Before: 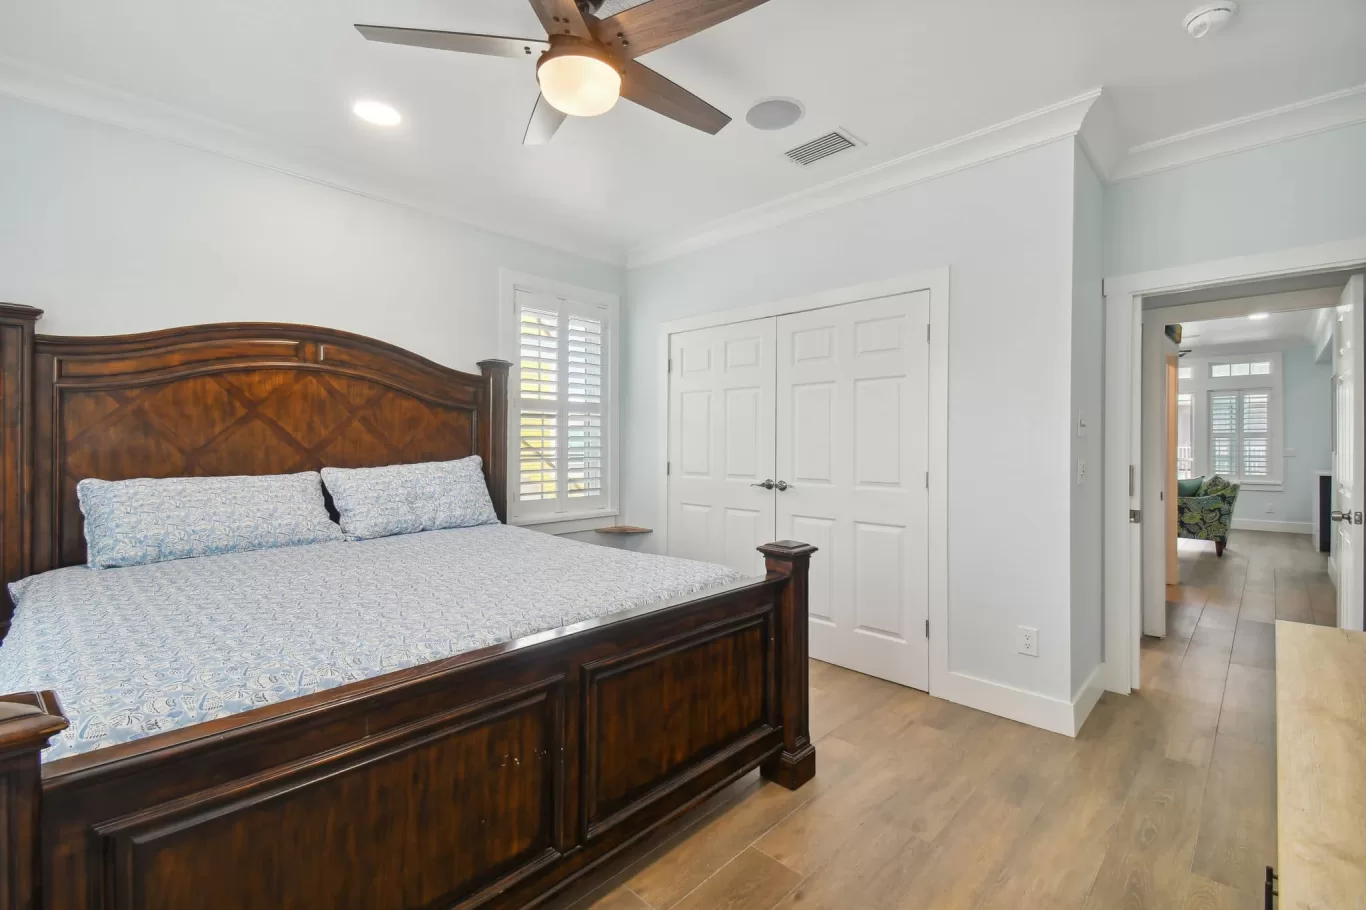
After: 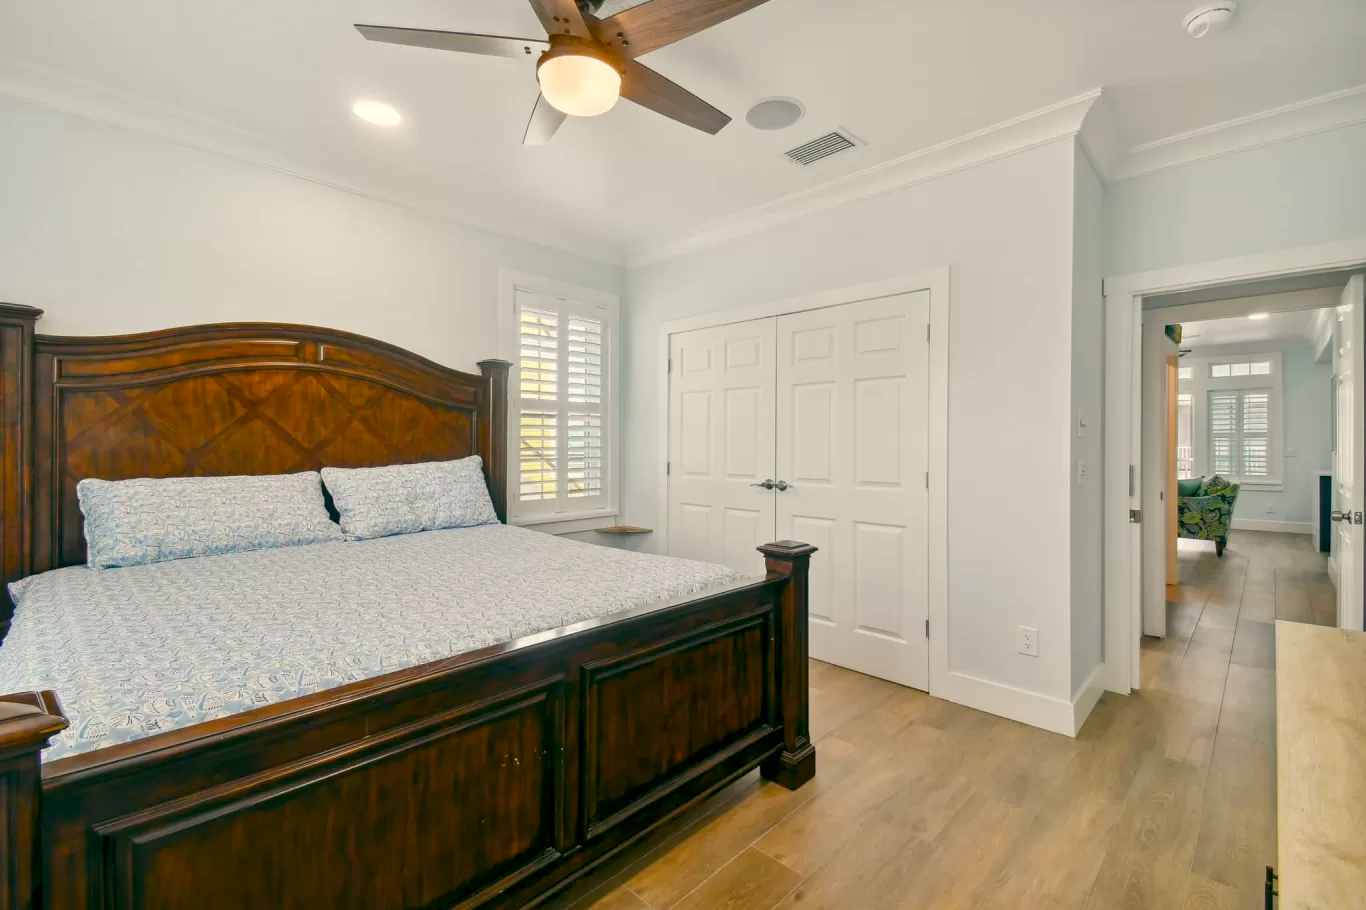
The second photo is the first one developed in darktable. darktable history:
color balance rgb: highlights gain › chroma 3.055%, highlights gain › hue 75.6°, global offset › luminance -0.332%, global offset › chroma 0.112%, global offset › hue 163.46°, perceptual saturation grading › global saturation 20%, perceptual saturation grading › highlights -25.833%, perceptual saturation grading › shadows 49.891%
